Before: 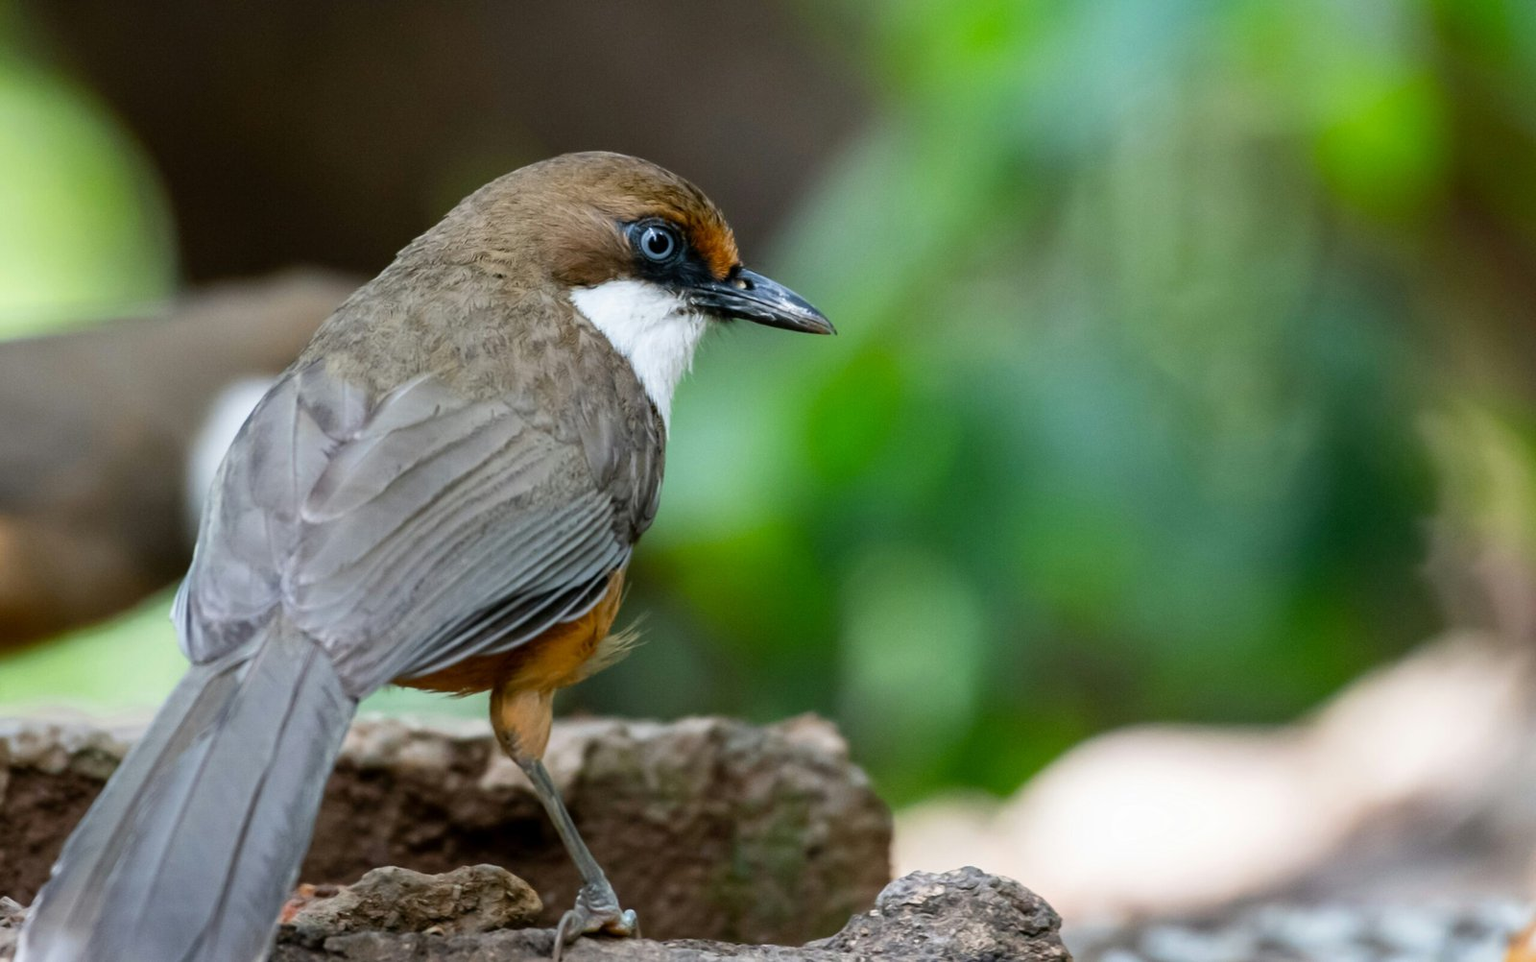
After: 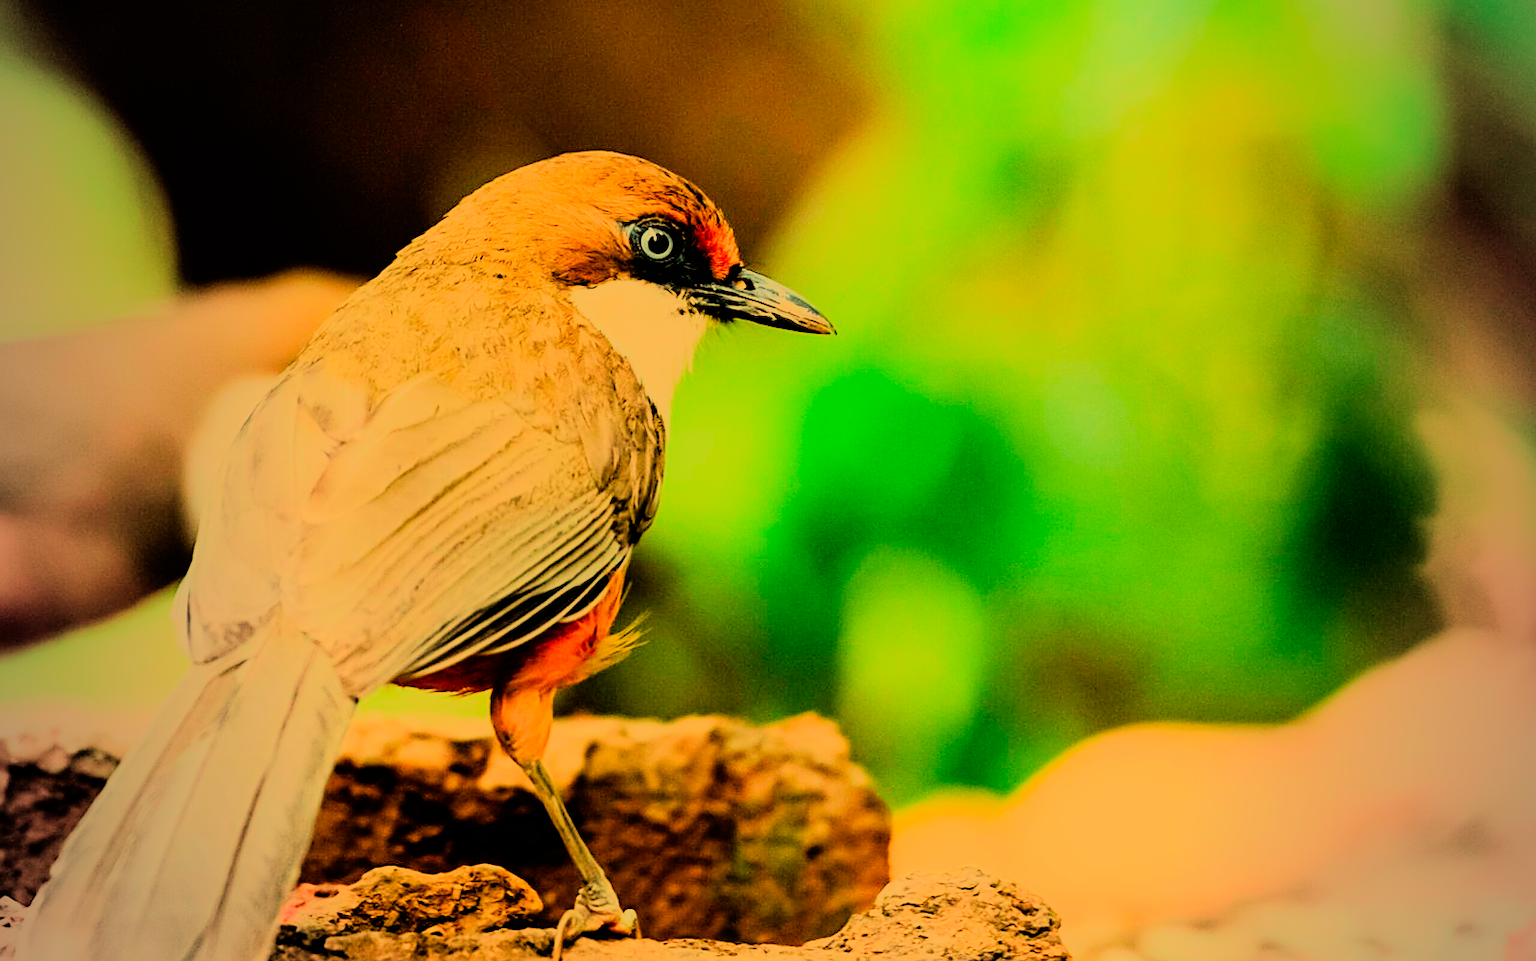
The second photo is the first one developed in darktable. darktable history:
vignetting: fall-off start 97%, fall-off radius 100%, width/height ratio 0.609, unbound false
rgb curve: curves: ch0 [(0, 0) (0.21, 0.15) (0.24, 0.21) (0.5, 0.75) (0.75, 0.96) (0.89, 0.99) (1, 1)]; ch1 [(0, 0.02) (0.21, 0.13) (0.25, 0.2) (0.5, 0.67) (0.75, 0.9) (0.89, 0.97) (1, 1)]; ch2 [(0, 0.02) (0.21, 0.13) (0.25, 0.2) (0.5, 0.67) (0.75, 0.9) (0.89, 0.97) (1, 1)], compensate middle gray true
sharpen: on, module defaults
white balance: red 1.467, blue 0.684
filmic rgb: black relative exposure -7.32 EV, white relative exposure 5.09 EV, hardness 3.2
color correction: highlights a* -10.77, highlights b* 9.8, saturation 1.72
